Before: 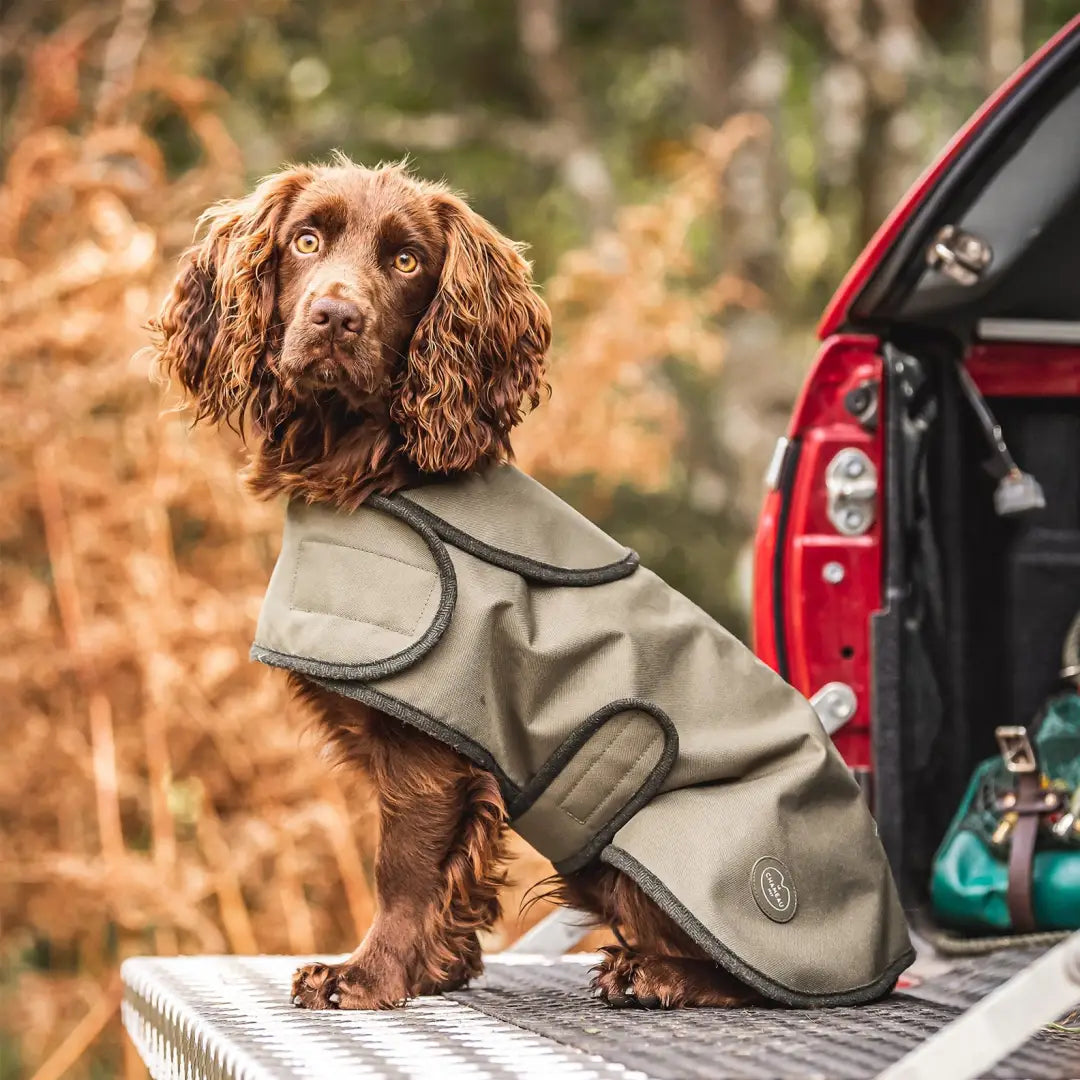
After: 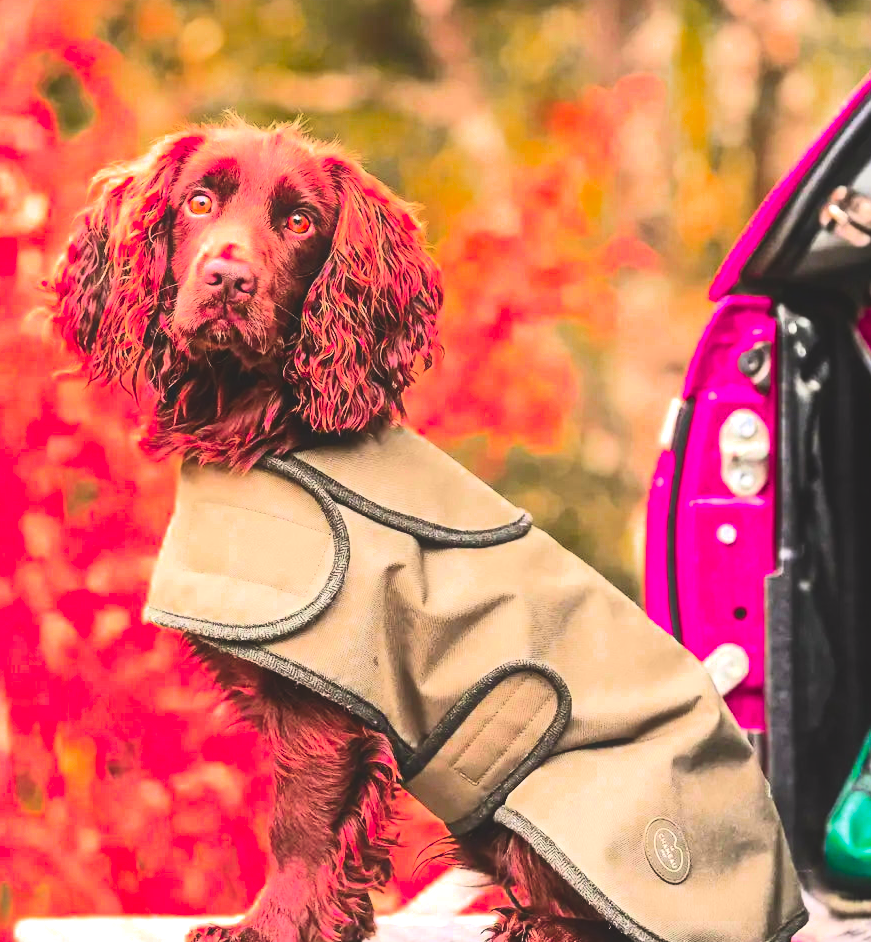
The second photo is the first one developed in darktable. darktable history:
exposure: black level correction -0.028, compensate highlight preservation false
color zones: curves: ch0 [(0.473, 0.374) (0.742, 0.784)]; ch1 [(0.354, 0.737) (0.742, 0.705)]; ch2 [(0.318, 0.421) (0.758, 0.532)], mix 30.98%
crop: left 9.978%, top 3.618%, right 9.292%, bottom 9.128%
contrast brightness saturation: contrast 0.413, brightness 0.098, saturation 0.211
tone equalizer: -8 EV -1.05 EV, -7 EV -0.981 EV, -6 EV -0.899 EV, -5 EV -0.557 EV, -3 EV 0.569 EV, -2 EV 0.86 EV, -1 EV 0.989 EV, +0 EV 1.07 EV
